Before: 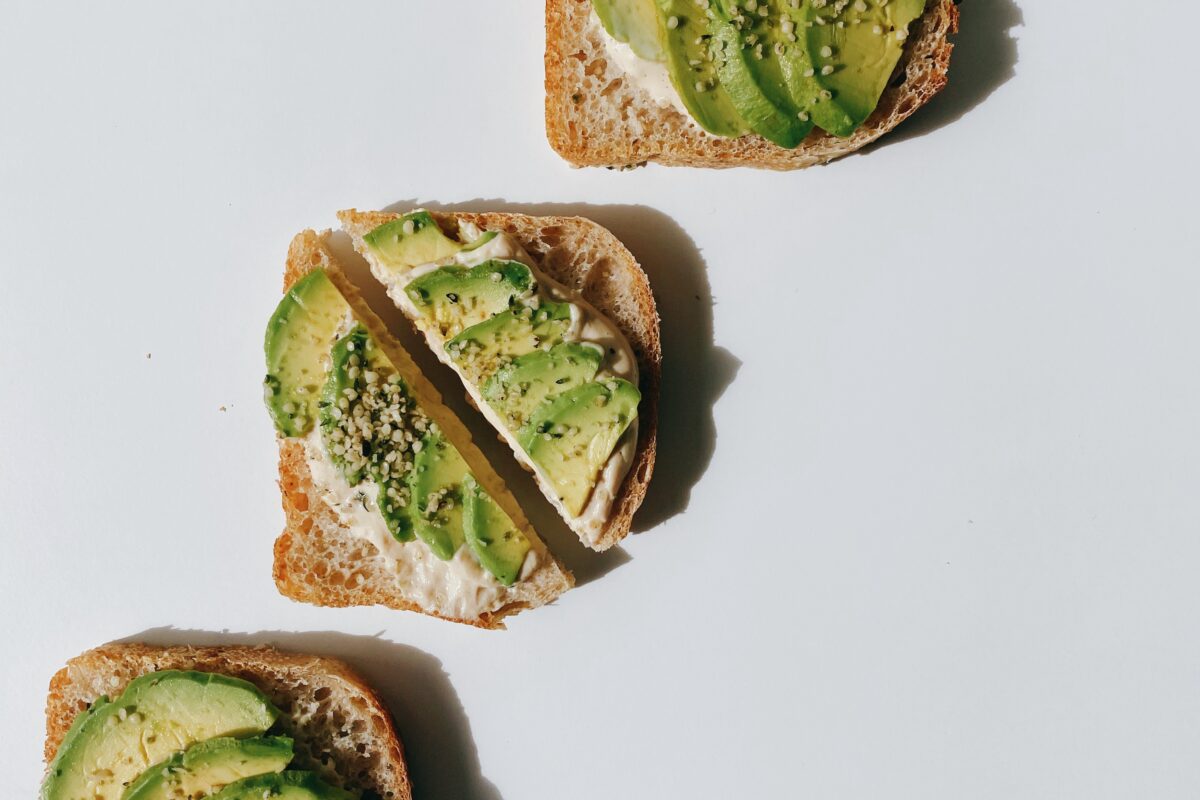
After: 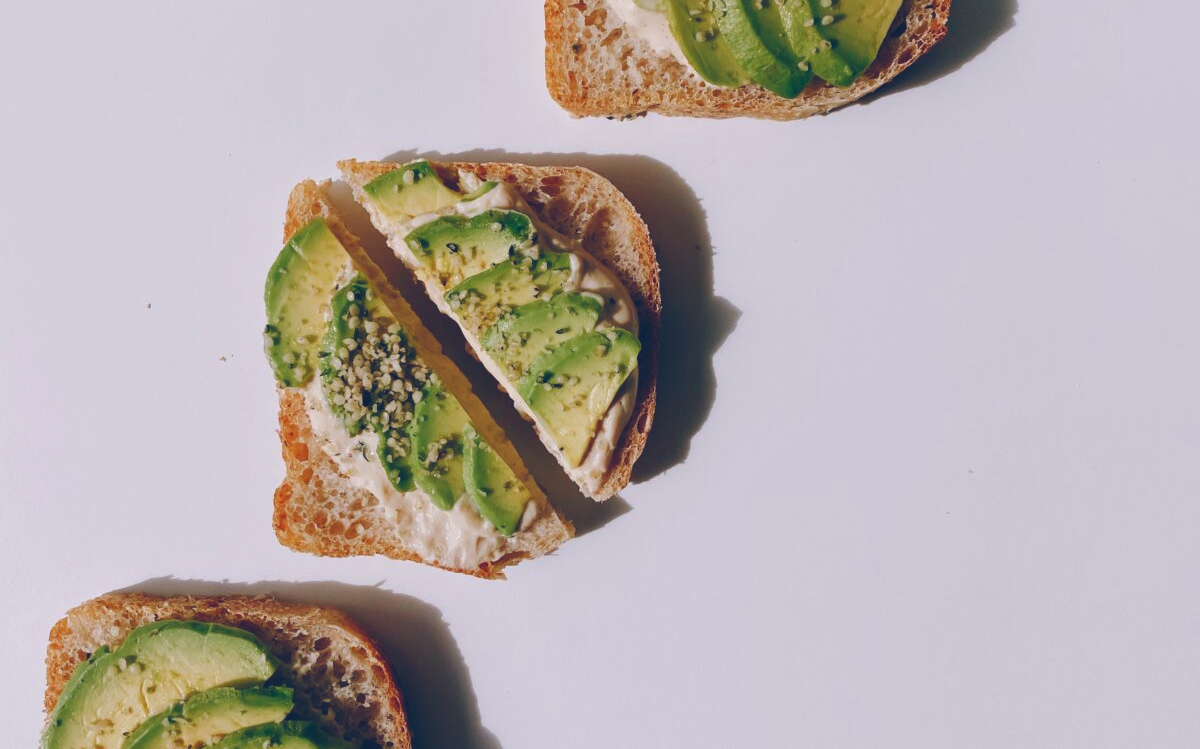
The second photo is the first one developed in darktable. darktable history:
crop and rotate: top 6.317%
exposure: black level correction -0.015, exposure -0.194 EV, compensate highlight preservation false
color balance rgb: highlights gain › chroma 1.532%, highlights gain › hue 308.6°, global offset › chroma 0.244%, global offset › hue 258.25°, perceptual saturation grading › global saturation 20%, perceptual saturation grading › highlights -24.918%, perceptual saturation grading › shadows 25.212%, global vibrance 14.954%
